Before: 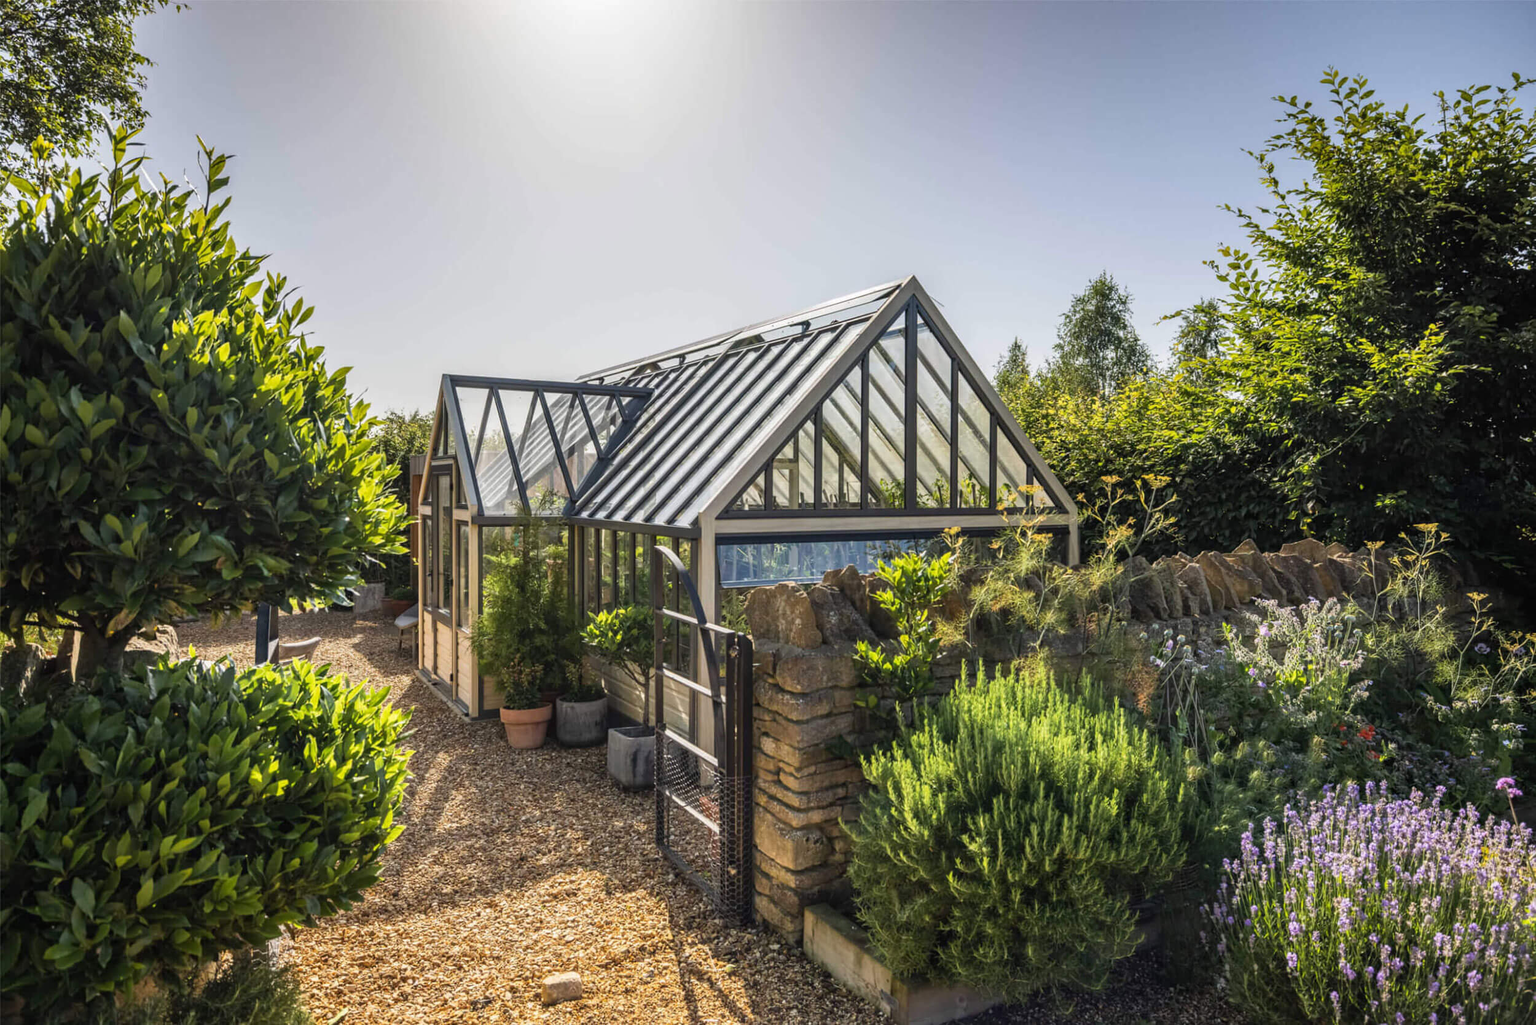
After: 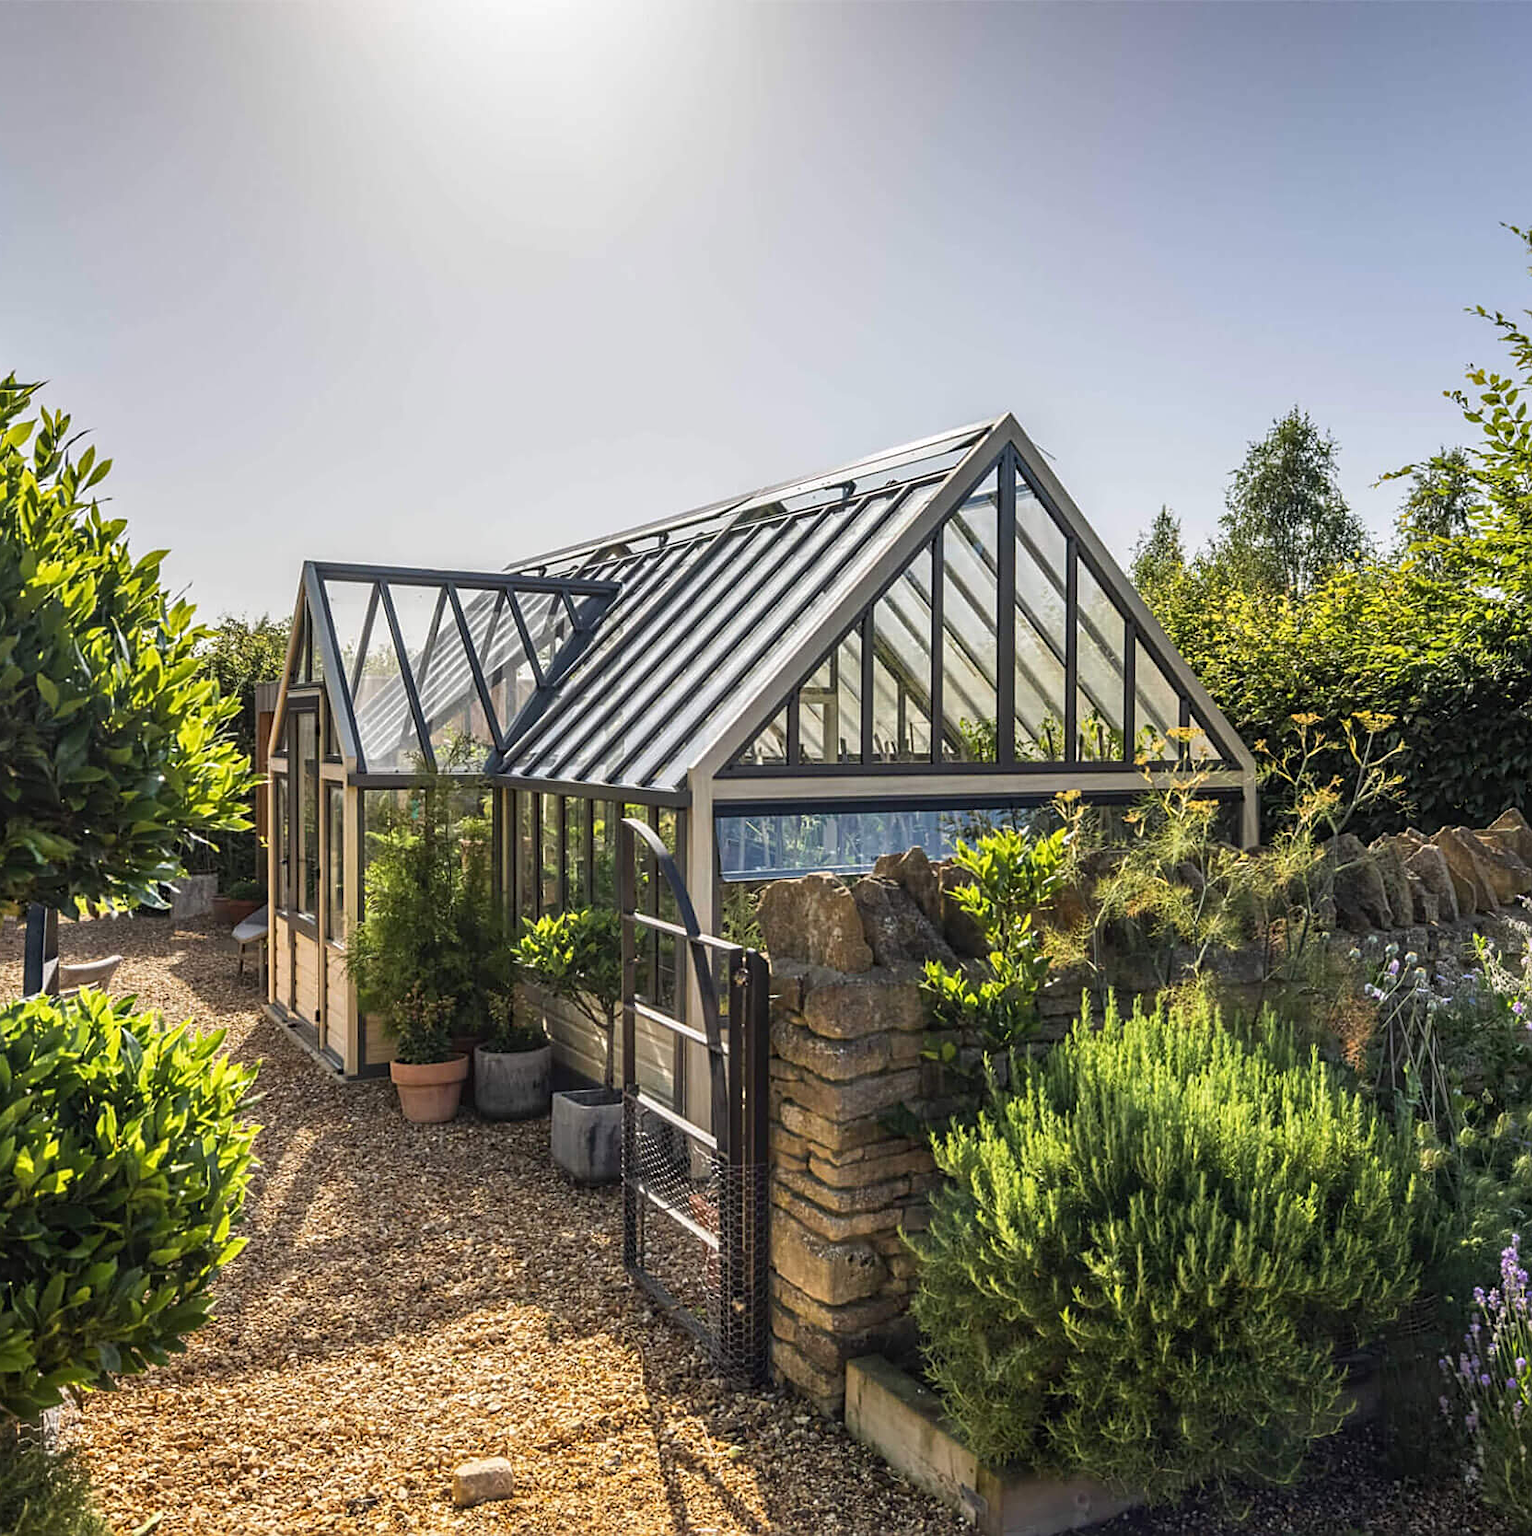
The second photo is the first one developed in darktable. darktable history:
crop and rotate: left 15.622%, right 17.811%
sharpen: on, module defaults
